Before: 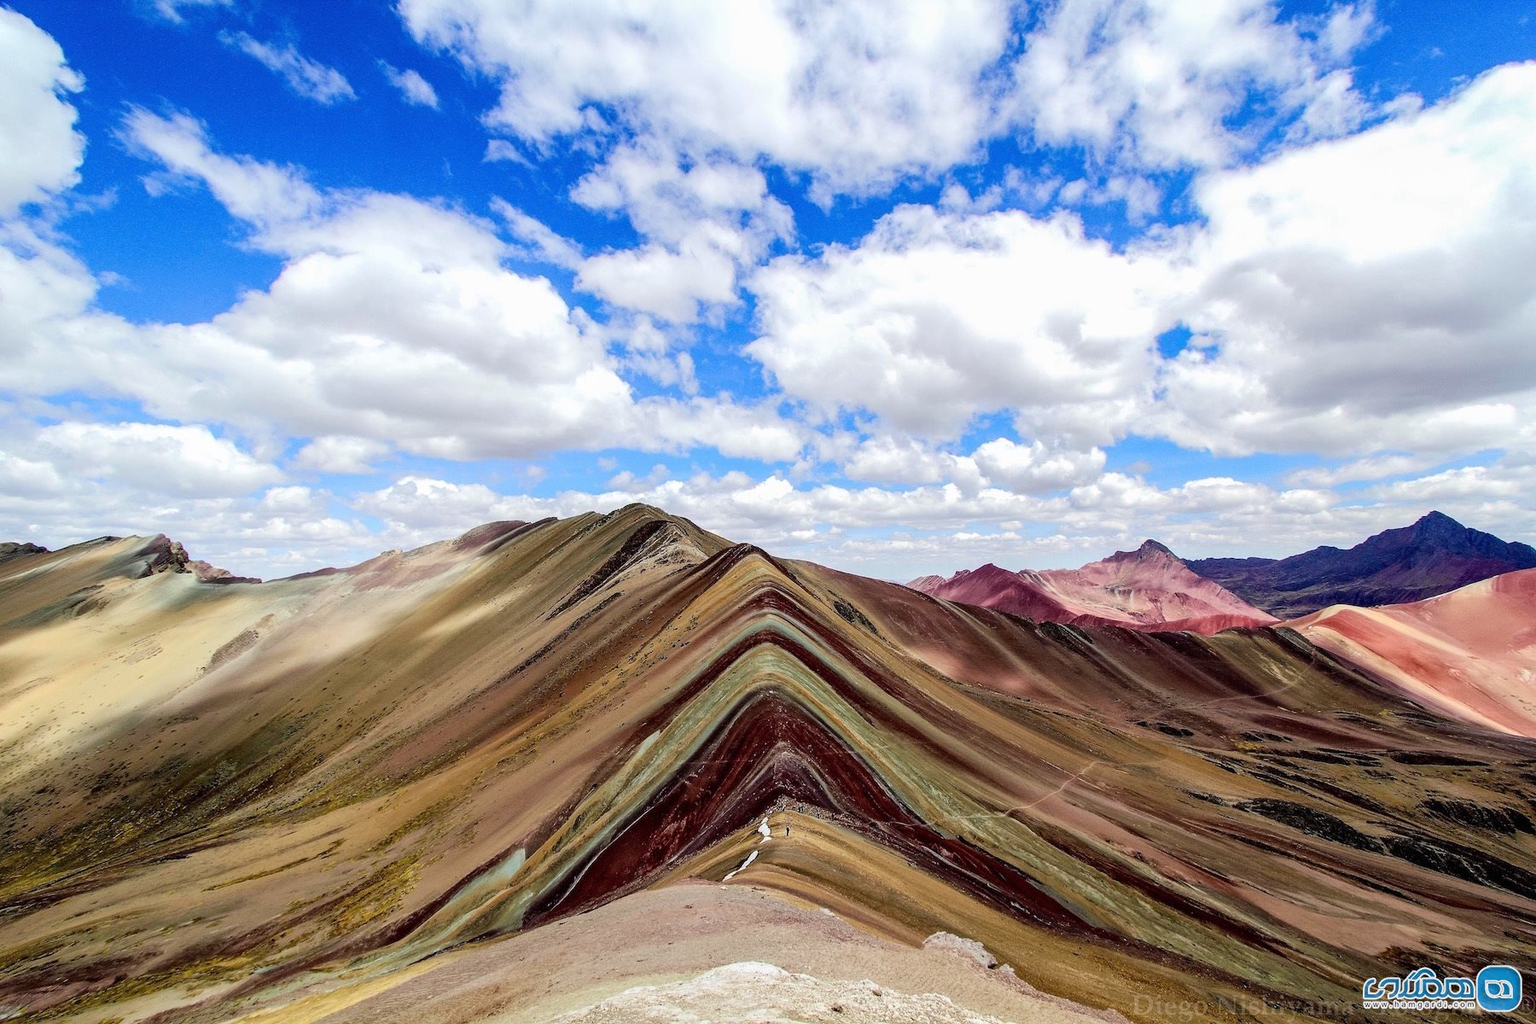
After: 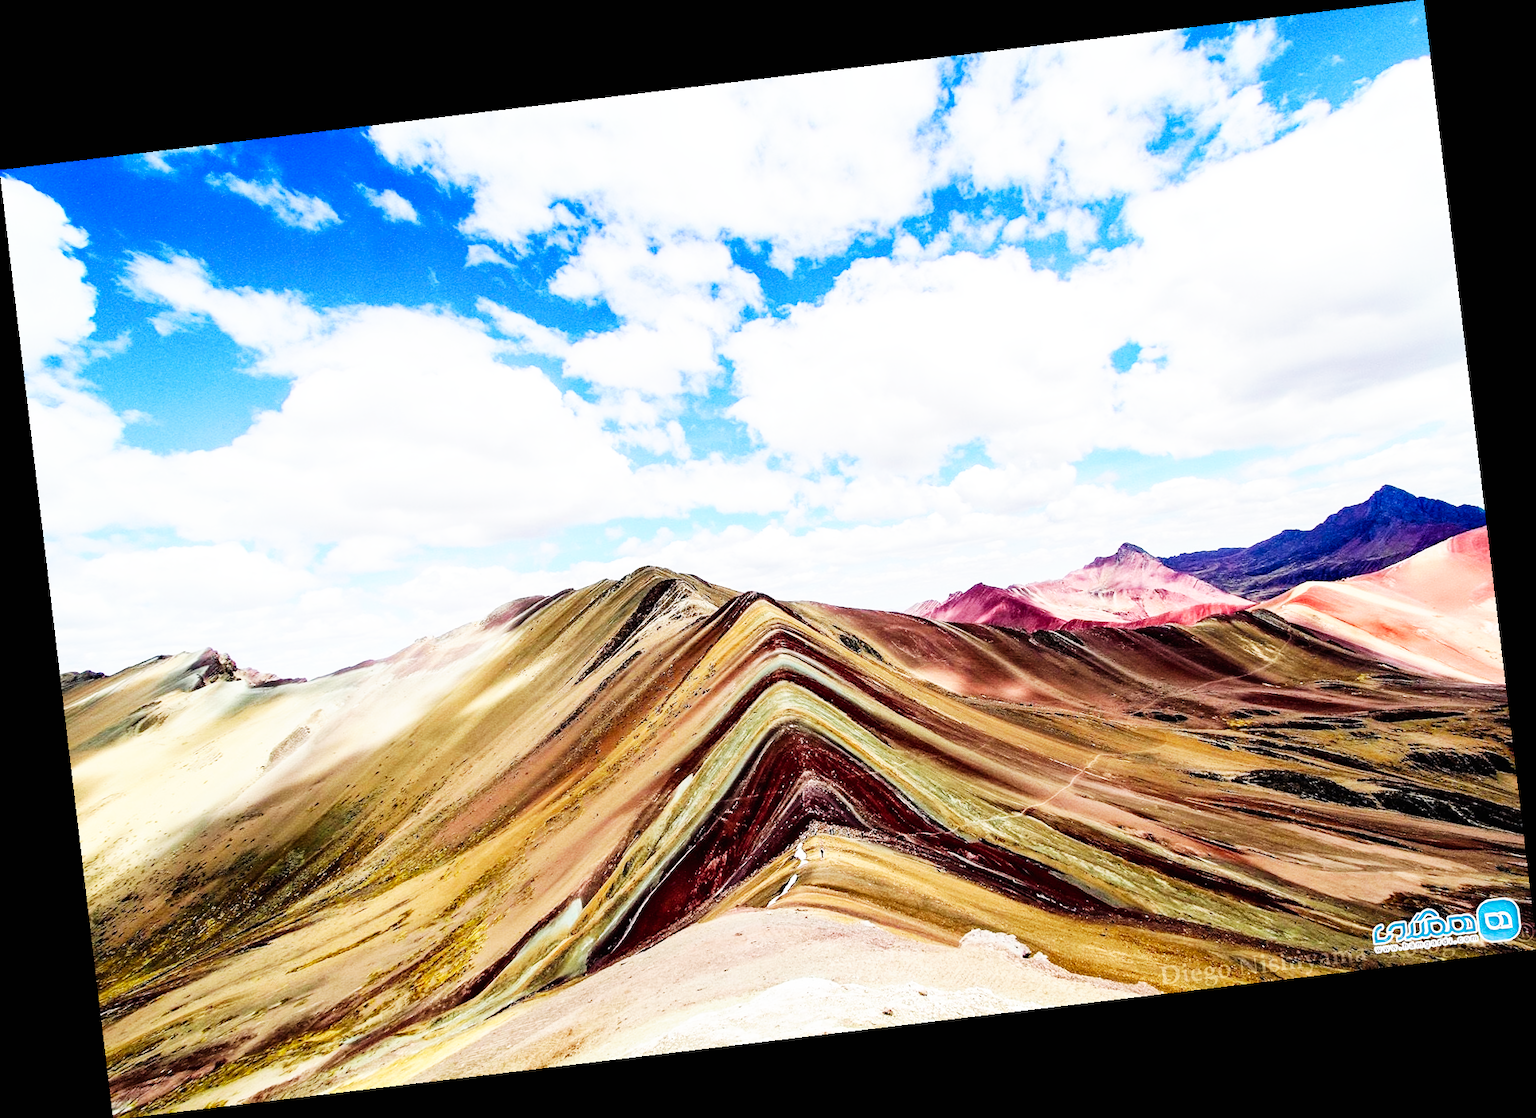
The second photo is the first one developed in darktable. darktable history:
rotate and perspective: rotation -6.83°, automatic cropping off
base curve: curves: ch0 [(0, 0) (0.007, 0.004) (0.027, 0.03) (0.046, 0.07) (0.207, 0.54) (0.442, 0.872) (0.673, 0.972) (1, 1)], preserve colors none
